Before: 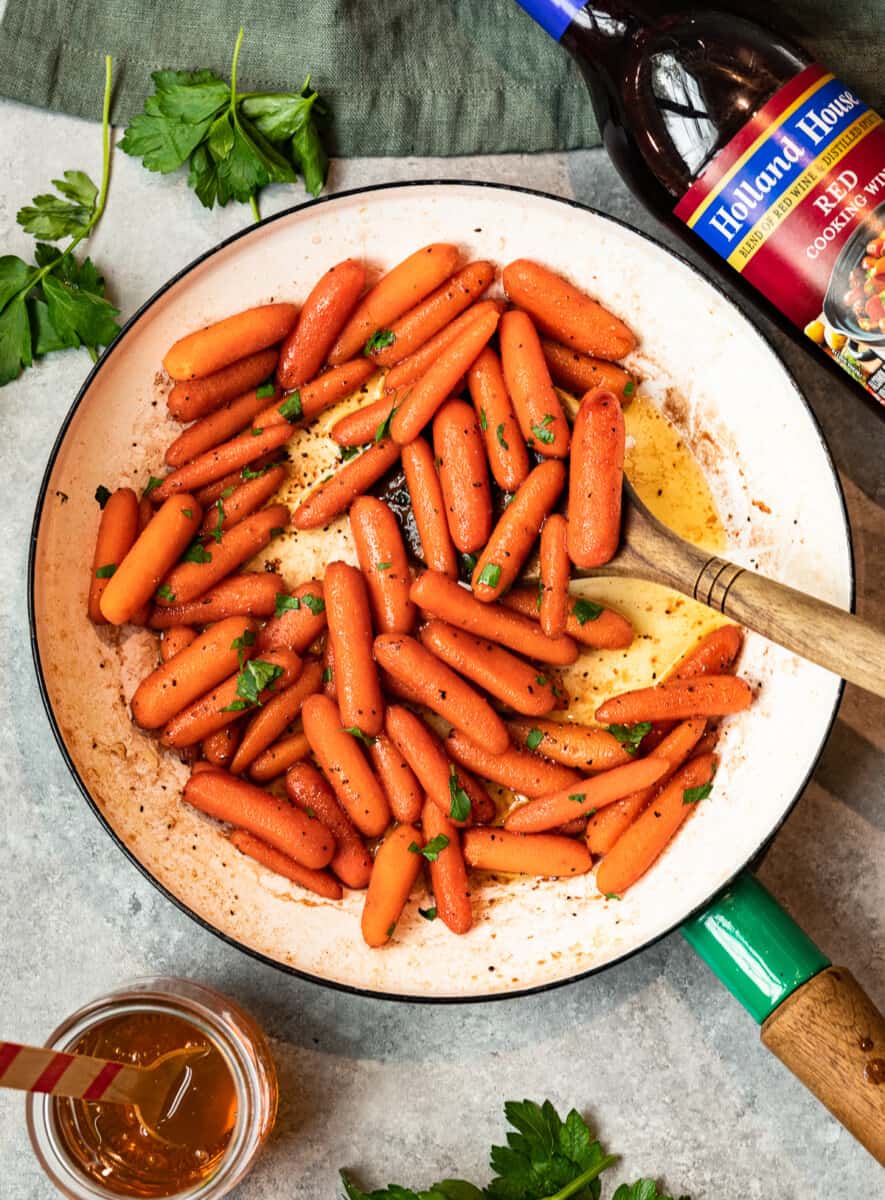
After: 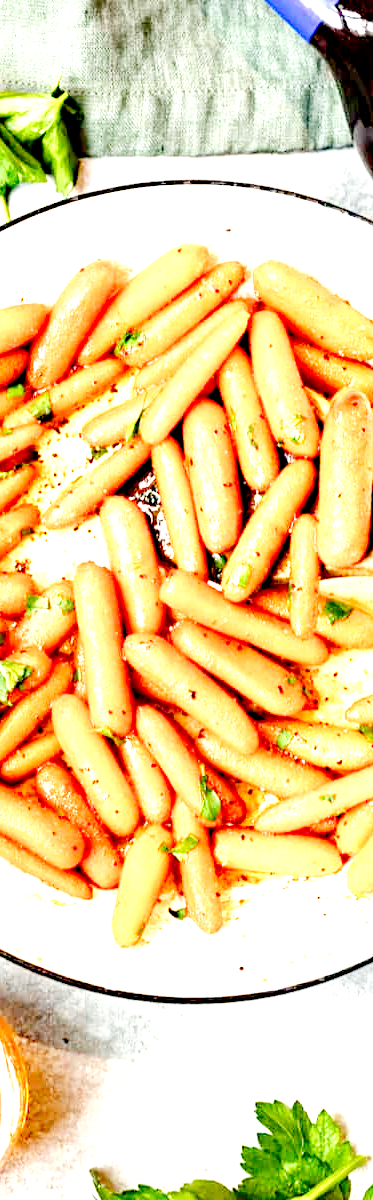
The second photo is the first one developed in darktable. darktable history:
crop: left 28.301%, right 29.511%
base curve: curves: ch0 [(0, 0) (0.036, 0.025) (0.121, 0.166) (0.206, 0.329) (0.605, 0.79) (1, 1)], fusion 1, preserve colors none
exposure: black level correction 0.001, exposure 1.728 EV, compensate highlight preservation false
